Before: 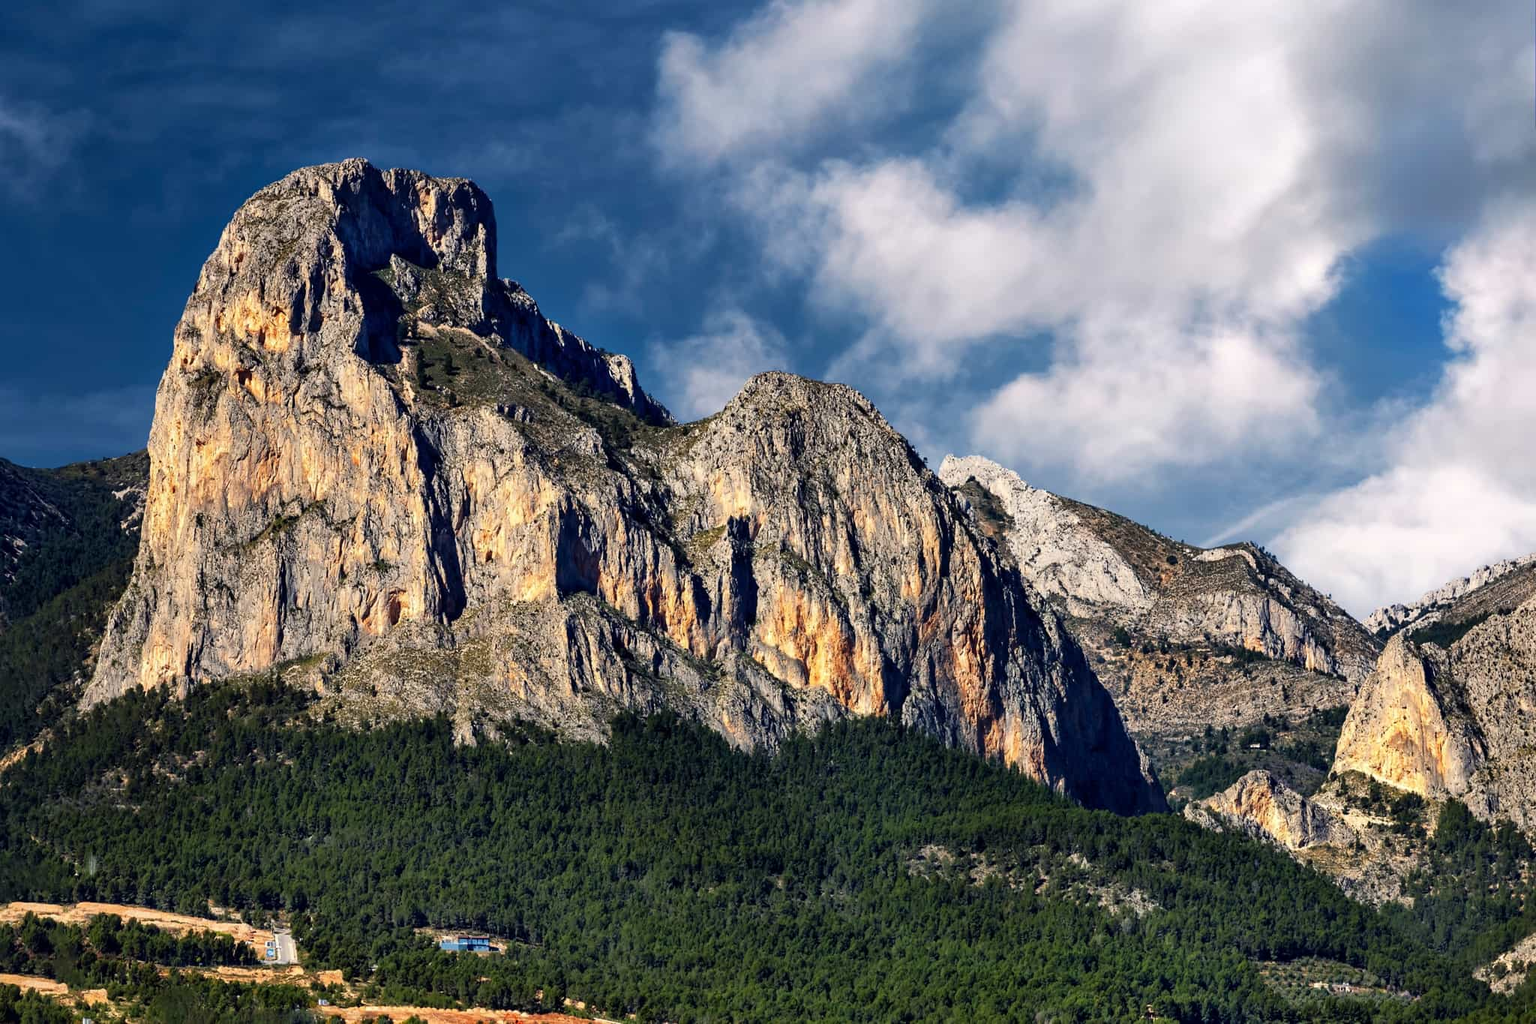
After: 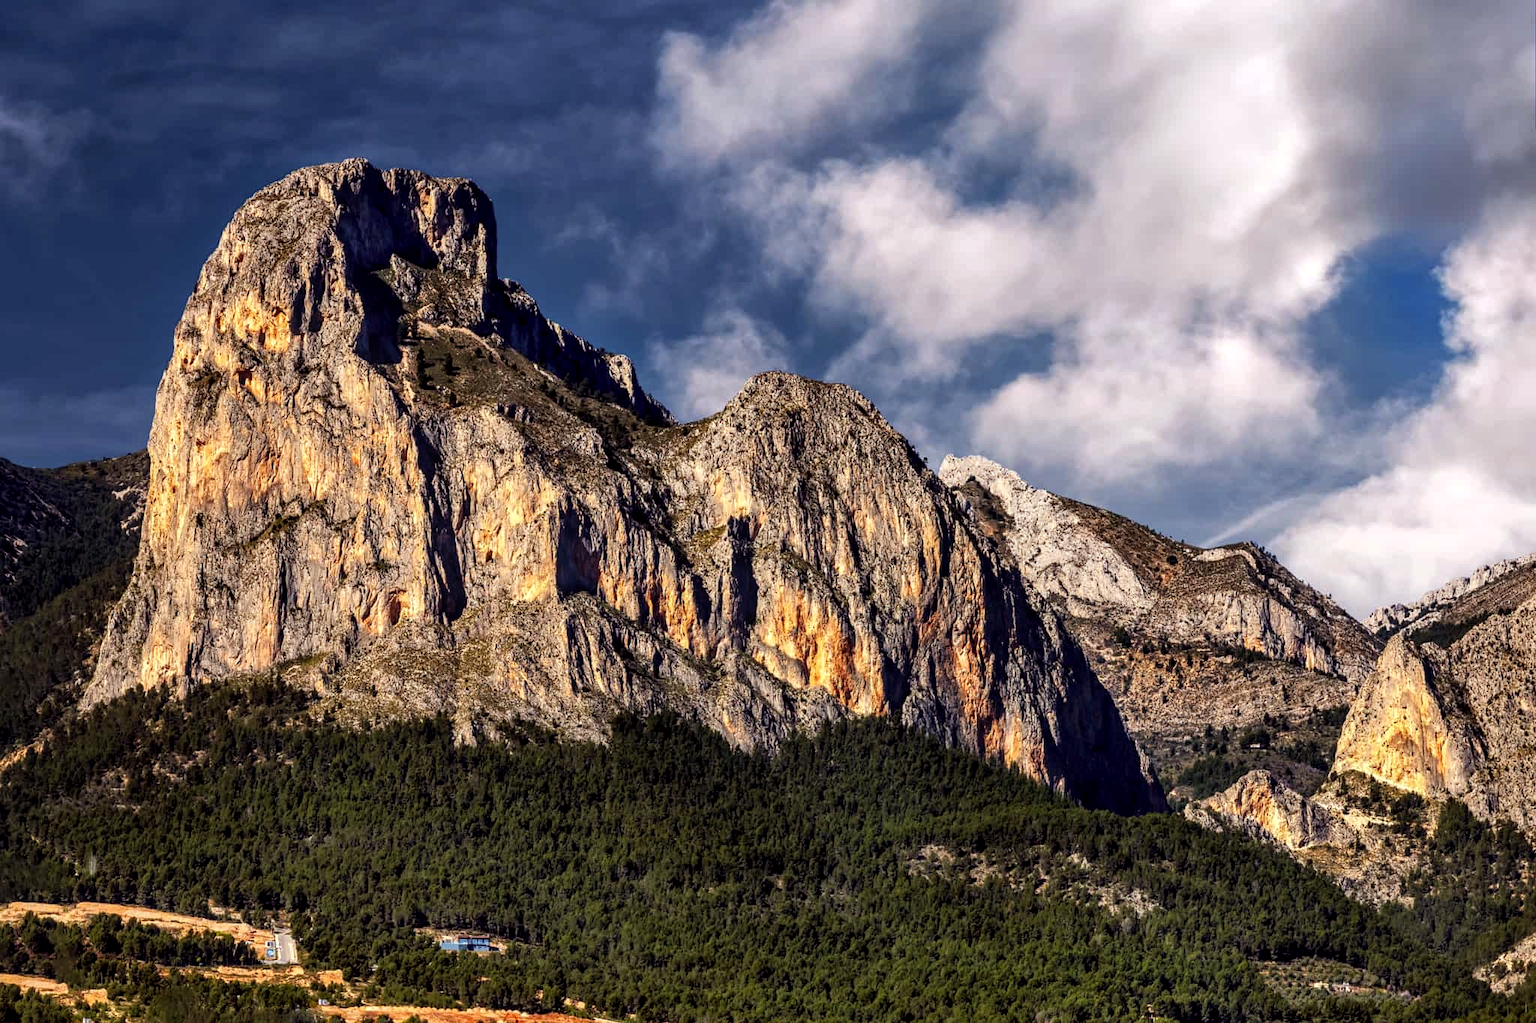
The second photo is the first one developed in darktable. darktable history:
local contrast: detail 130%
rgb levels: mode RGB, independent channels, levels [[0, 0.5, 1], [0, 0.521, 1], [0, 0.536, 1]]
